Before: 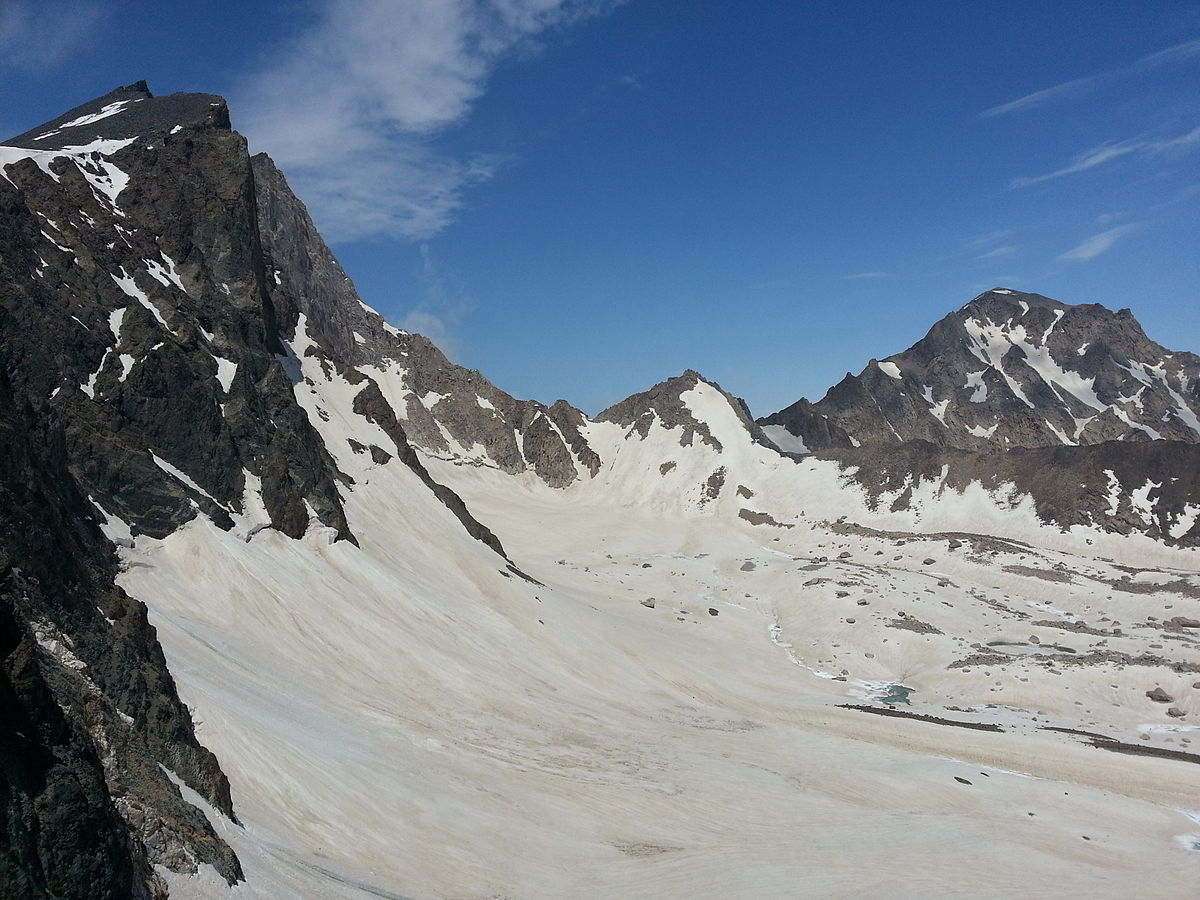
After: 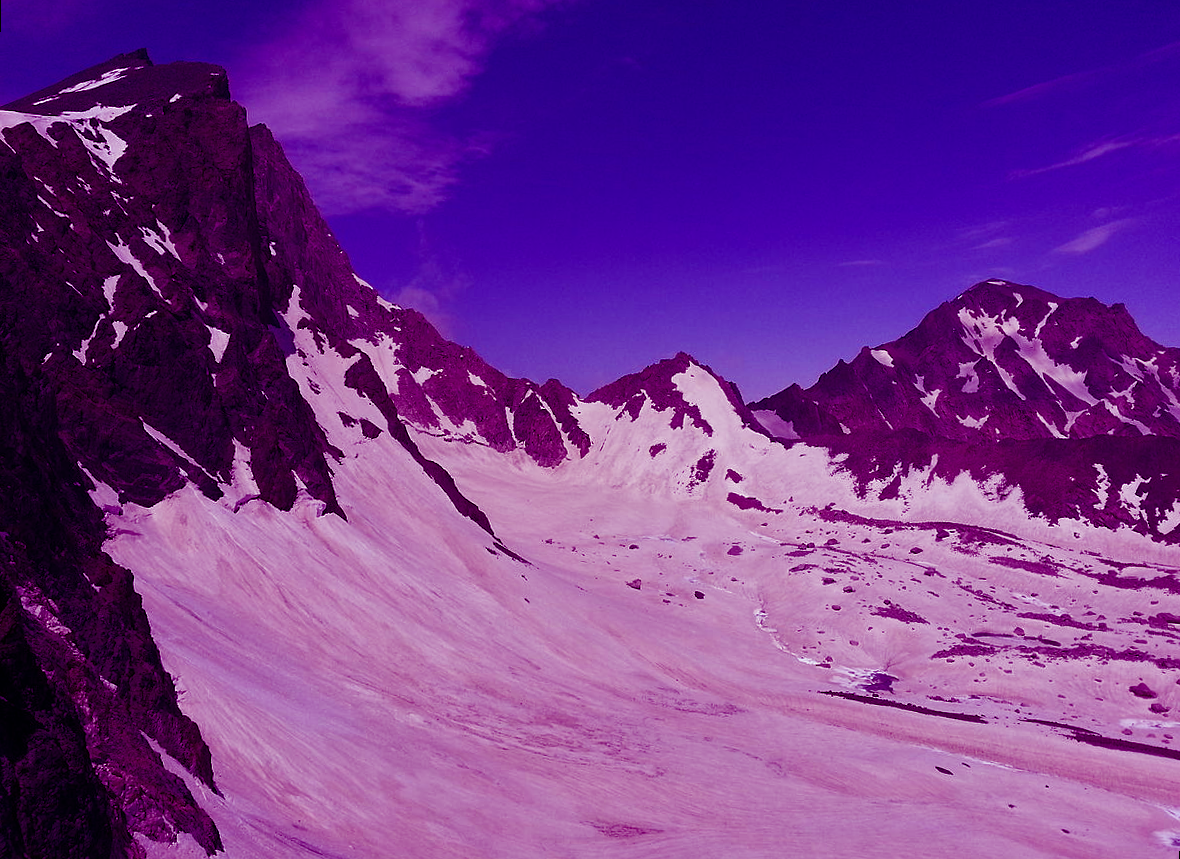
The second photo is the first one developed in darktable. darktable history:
color balance: mode lift, gamma, gain (sRGB), lift [1, 1, 0.101, 1]
rotate and perspective: rotation 1.57°, crop left 0.018, crop right 0.982, crop top 0.039, crop bottom 0.961
